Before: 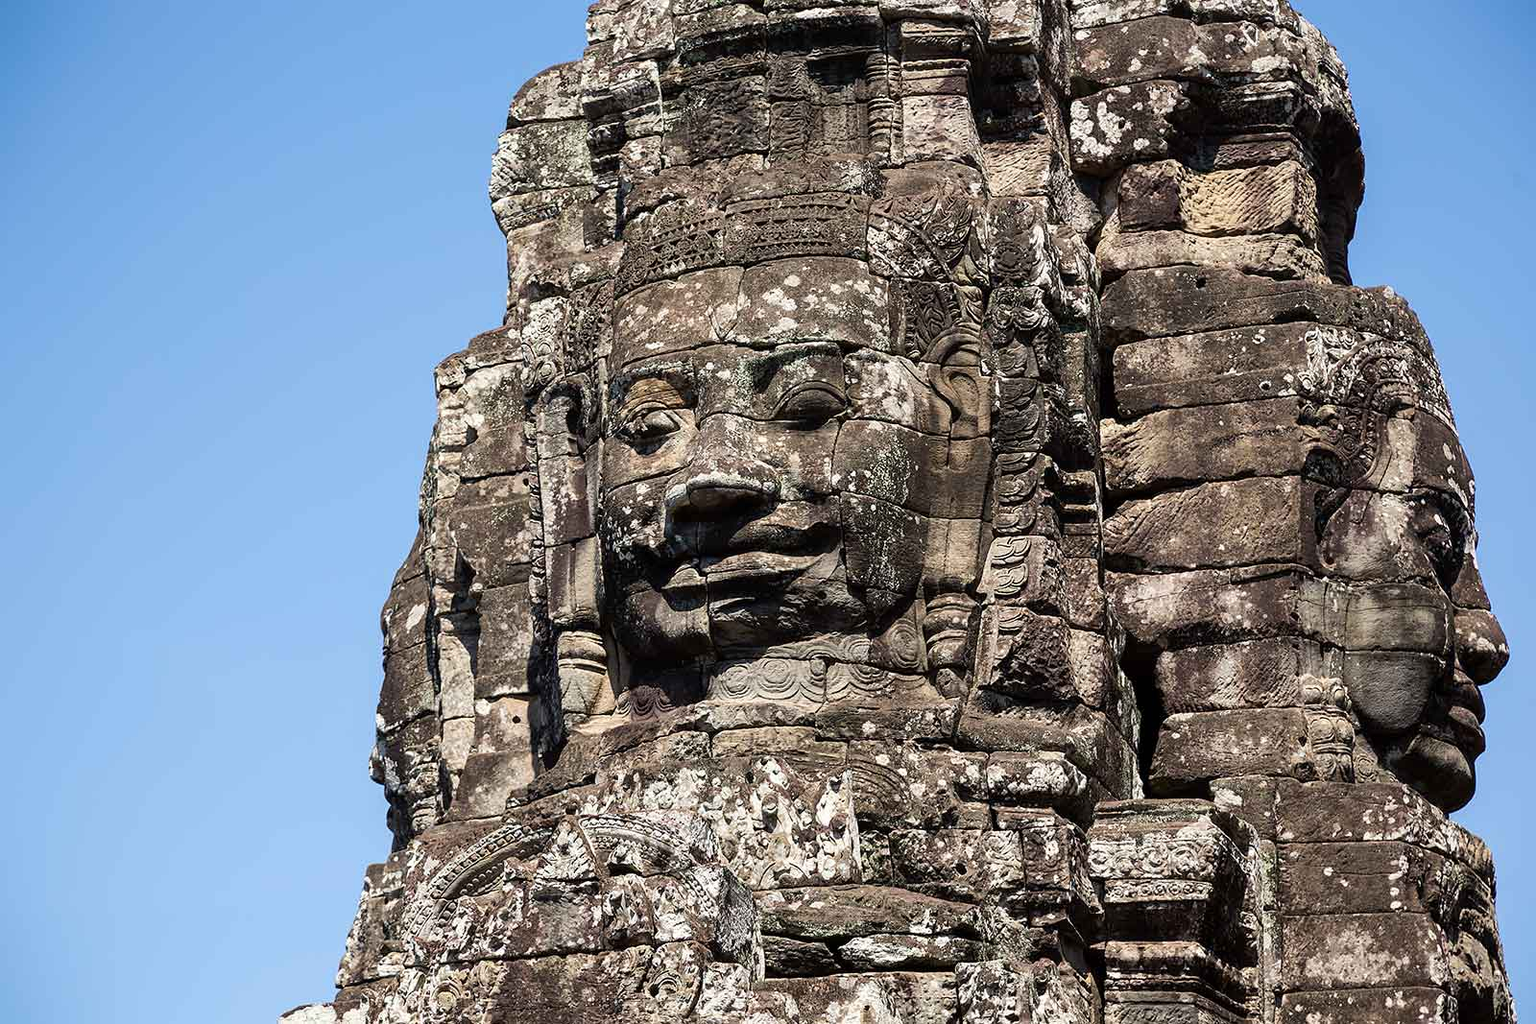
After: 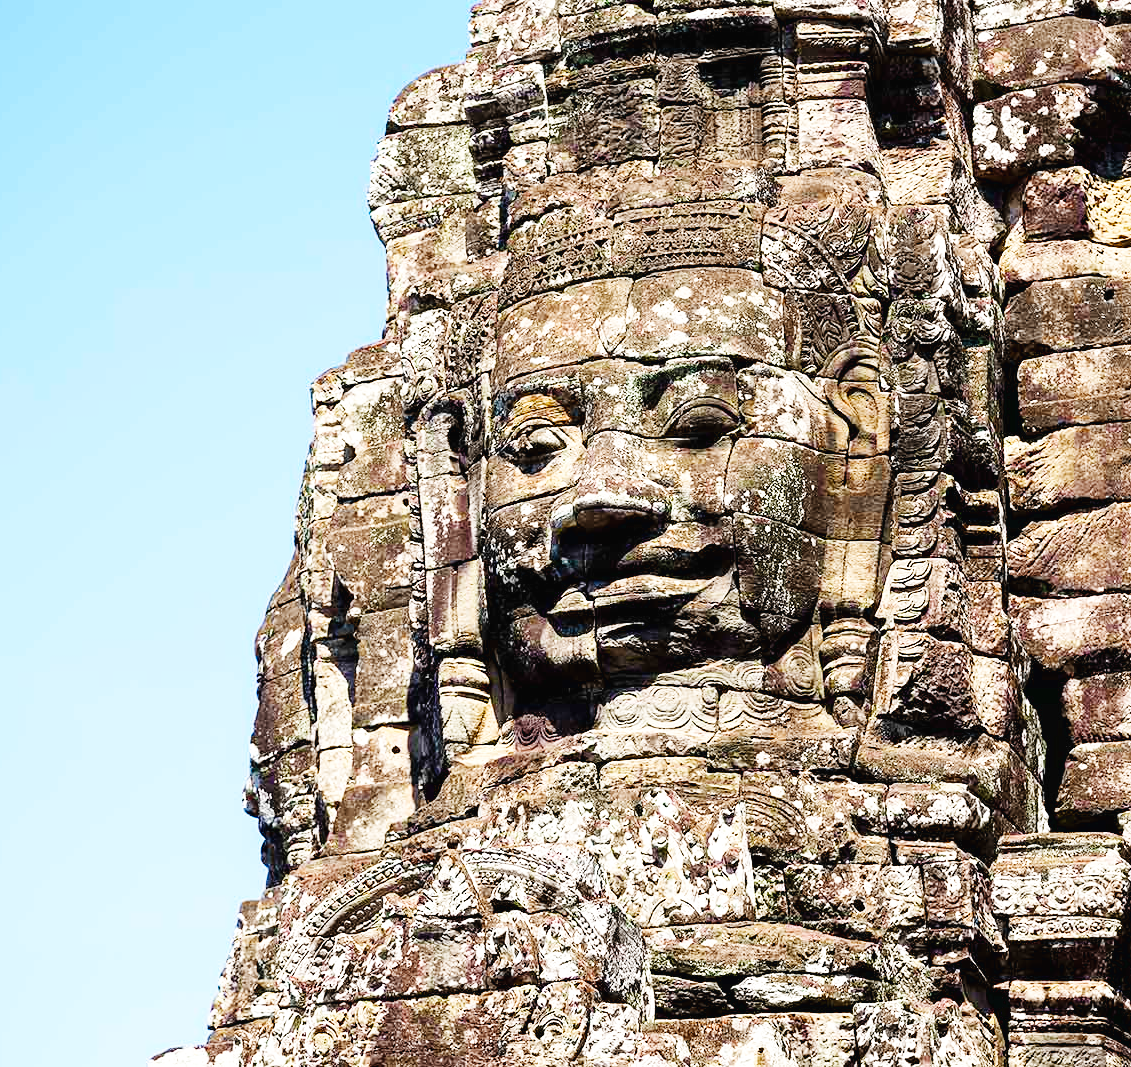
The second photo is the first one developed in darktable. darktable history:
base curve: curves: ch0 [(0, 0.003) (0.001, 0.002) (0.006, 0.004) (0.02, 0.022) (0.048, 0.086) (0.094, 0.234) (0.162, 0.431) (0.258, 0.629) (0.385, 0.8) (0.548, 0.918) (0.751, 0.988) (1, 1)], preserve colors none
crop and rotate: left 8.924%, right 20.381%
color balance rgb: perceptual saturation grading › global saturation 30.387%, global vibrance 20%
